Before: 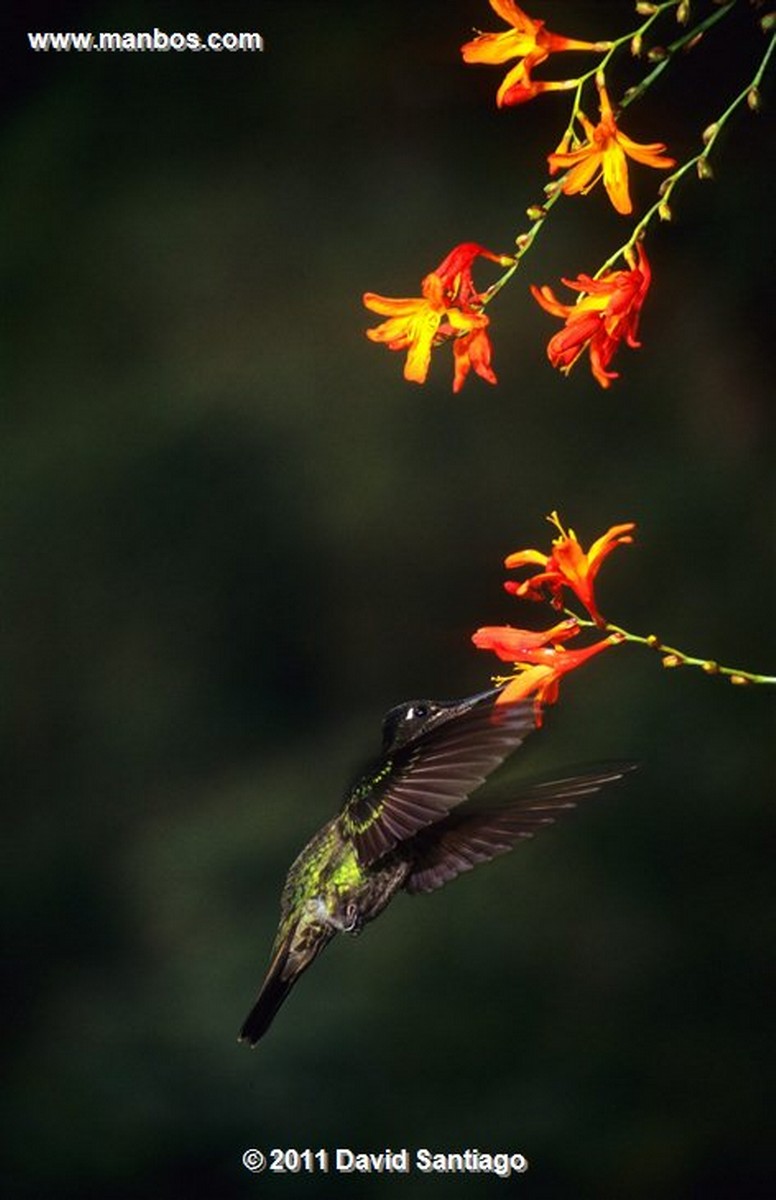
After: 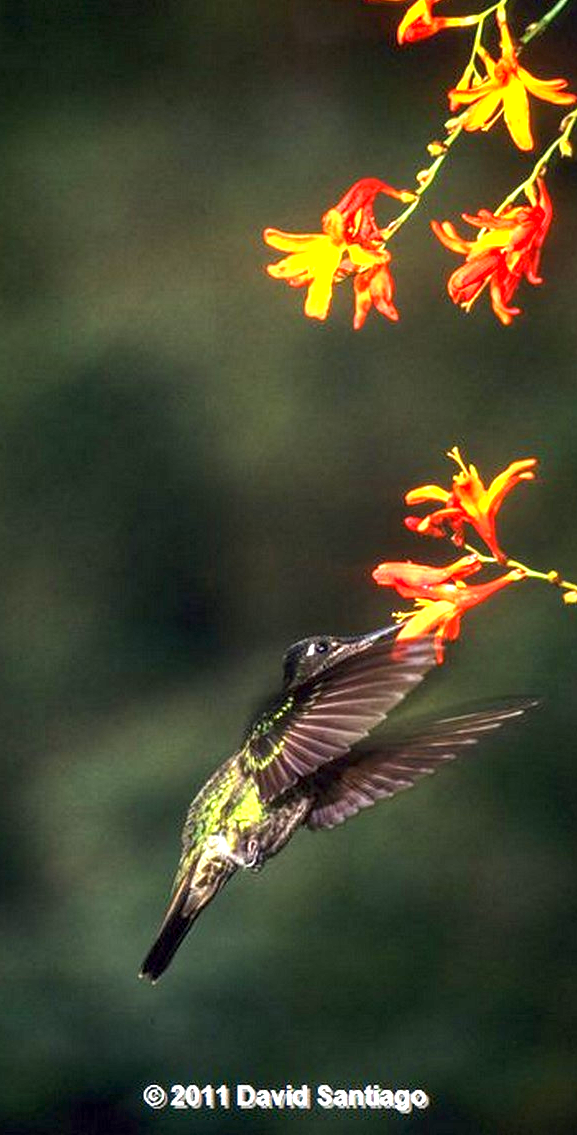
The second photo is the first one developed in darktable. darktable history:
exposure: black level correction 0.001, exposure 1.654 EV, compensate exposure bias true, compensate highlight preservation false
crop and rotate: left 12.965%, top 5.377%, right 12.591%
local contrast: on, module defaults
